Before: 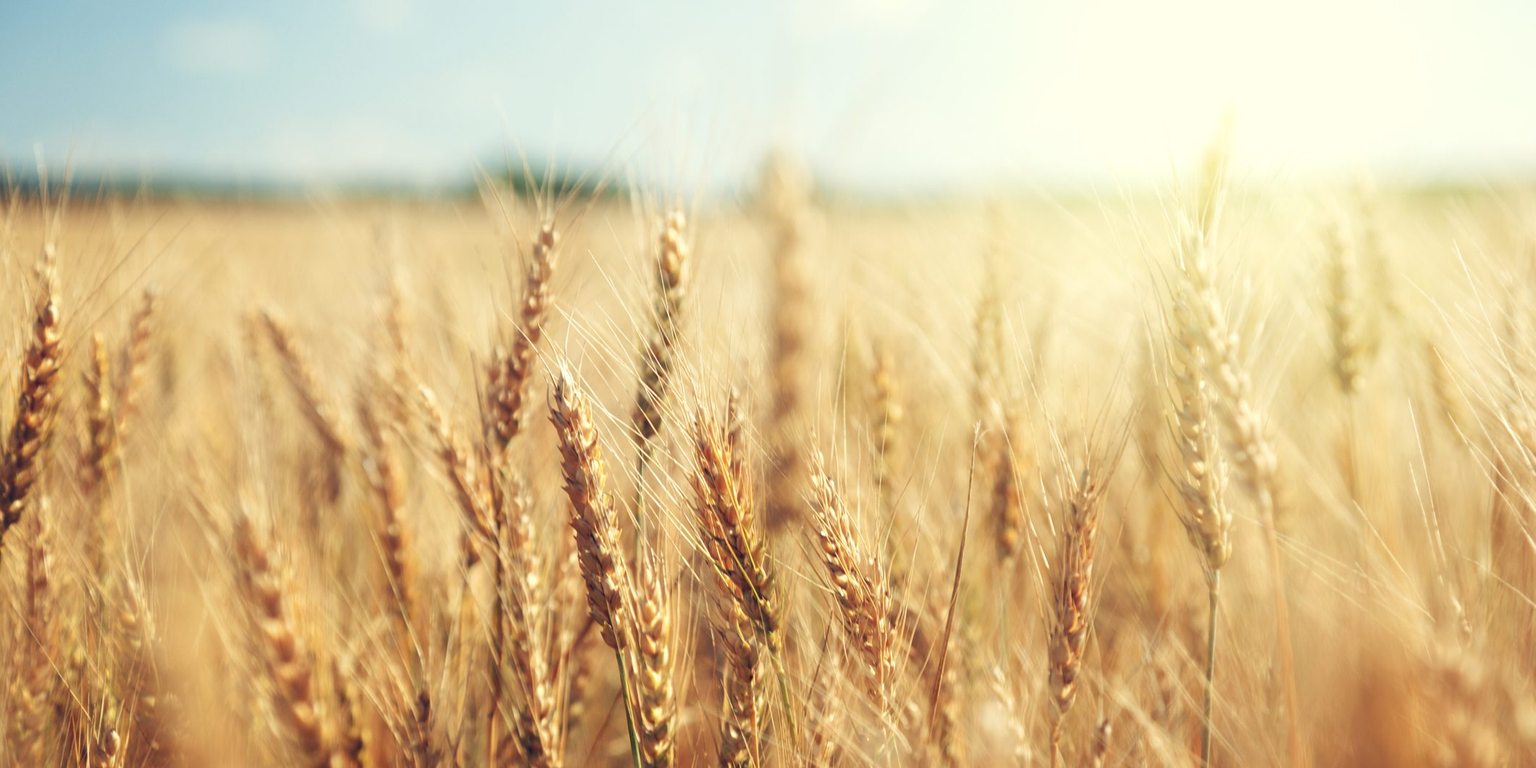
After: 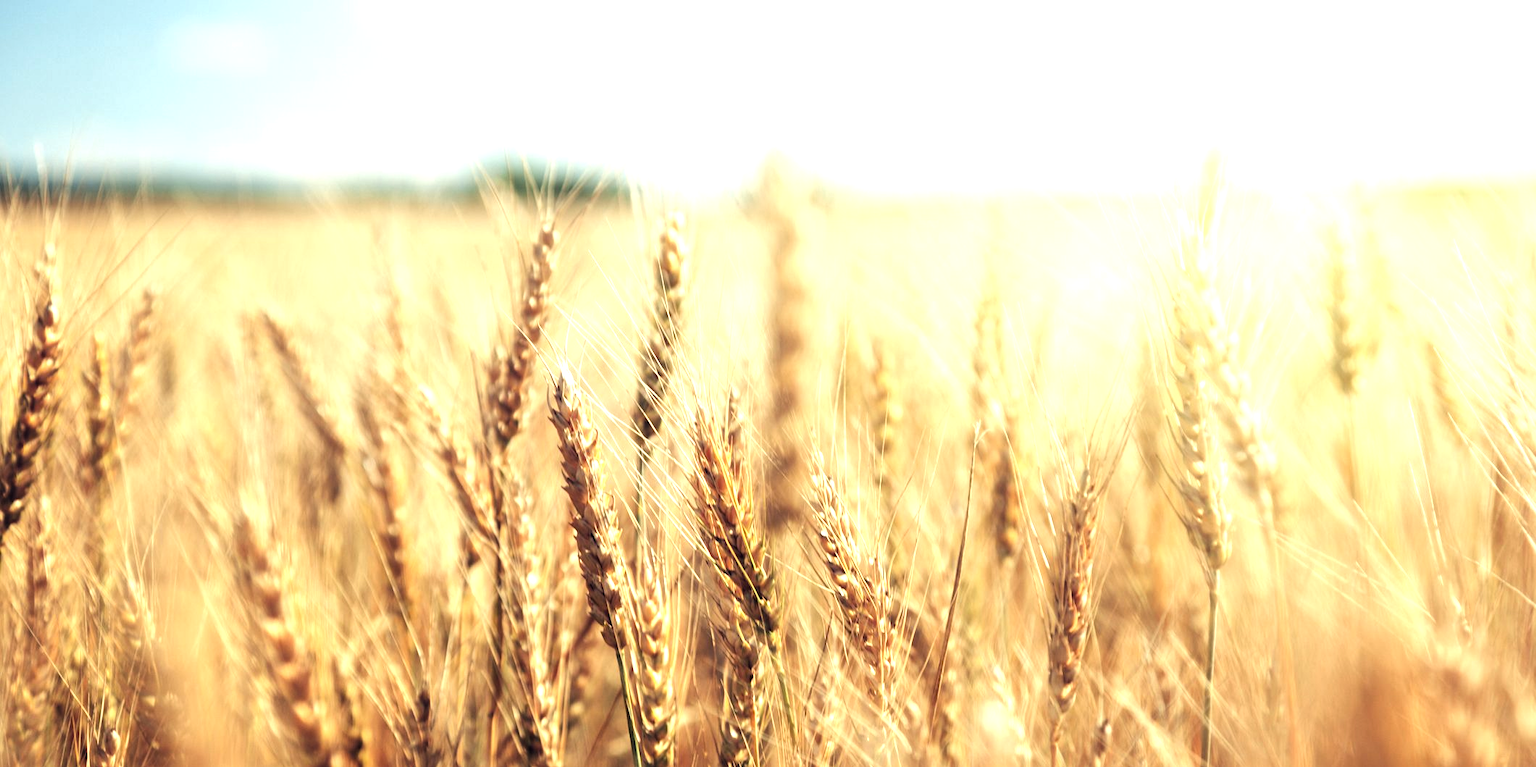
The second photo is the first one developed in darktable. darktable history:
rgb curve: curves: ch0 [(0, 0) (0.136, 0.078) (0.262, 0.245) (0.414, 0.42) (1, 1)], compensate middle gray true, preserve colors basic power
local contrast: mode bilateral grid, contrast 20, coarseness 50, detail 120%, midtone range 0.2
base curve: exposure shift 0, preserve colors none
tone equalizer: -8 EV -0.75 EV, -7 EV -0.7 EV, -6 EV -0.6 EV, -5 EV -0.4 EV, -3 EV 0.4 EV, -2 EV 0.6 EV, -1 EV 0.7 EV, +0 EV 0.75 EV, edges refinement/feathering 500, mask exposure compensation -1.57 EV, preserve details no
